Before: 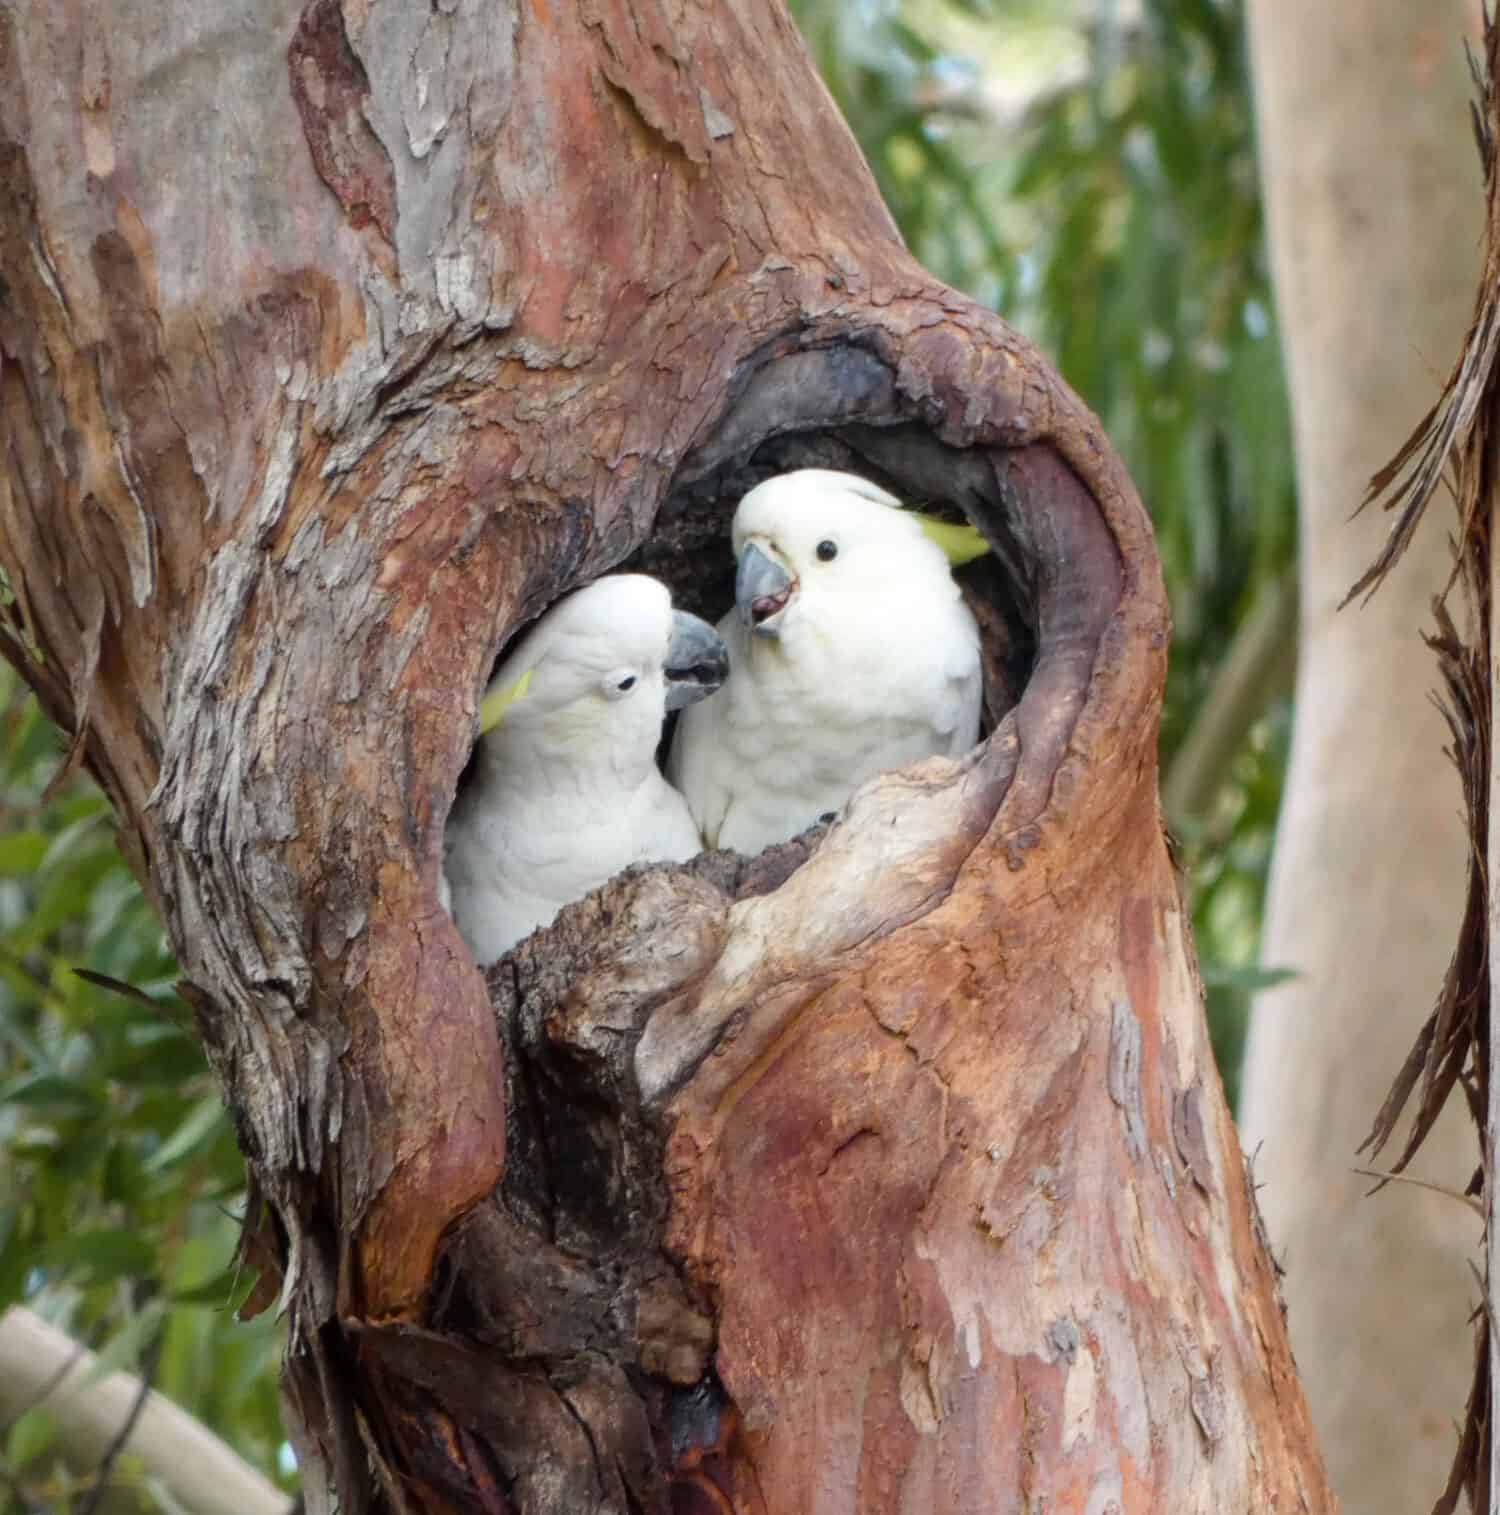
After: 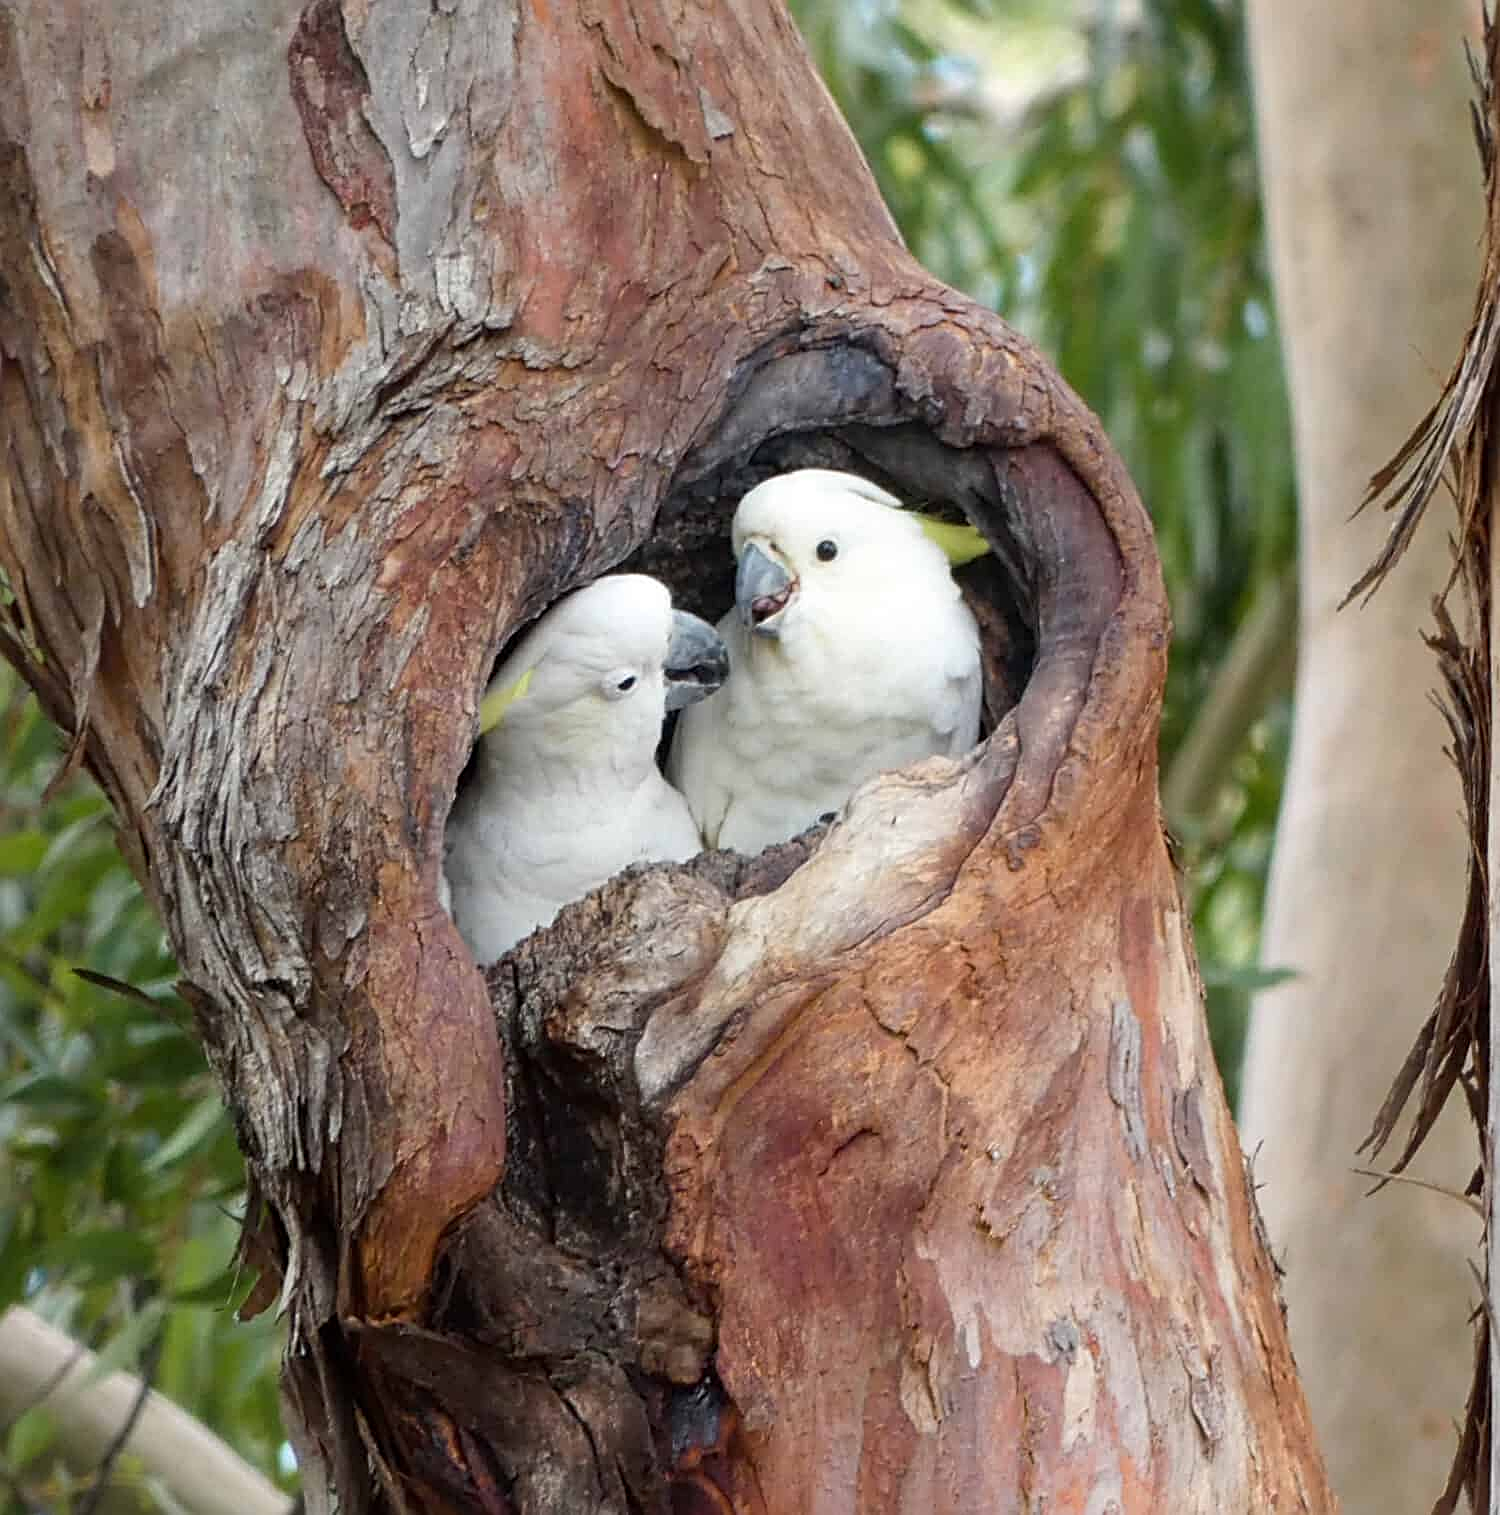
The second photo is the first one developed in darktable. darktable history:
sharpen: radius 2.554, amount 0.644
